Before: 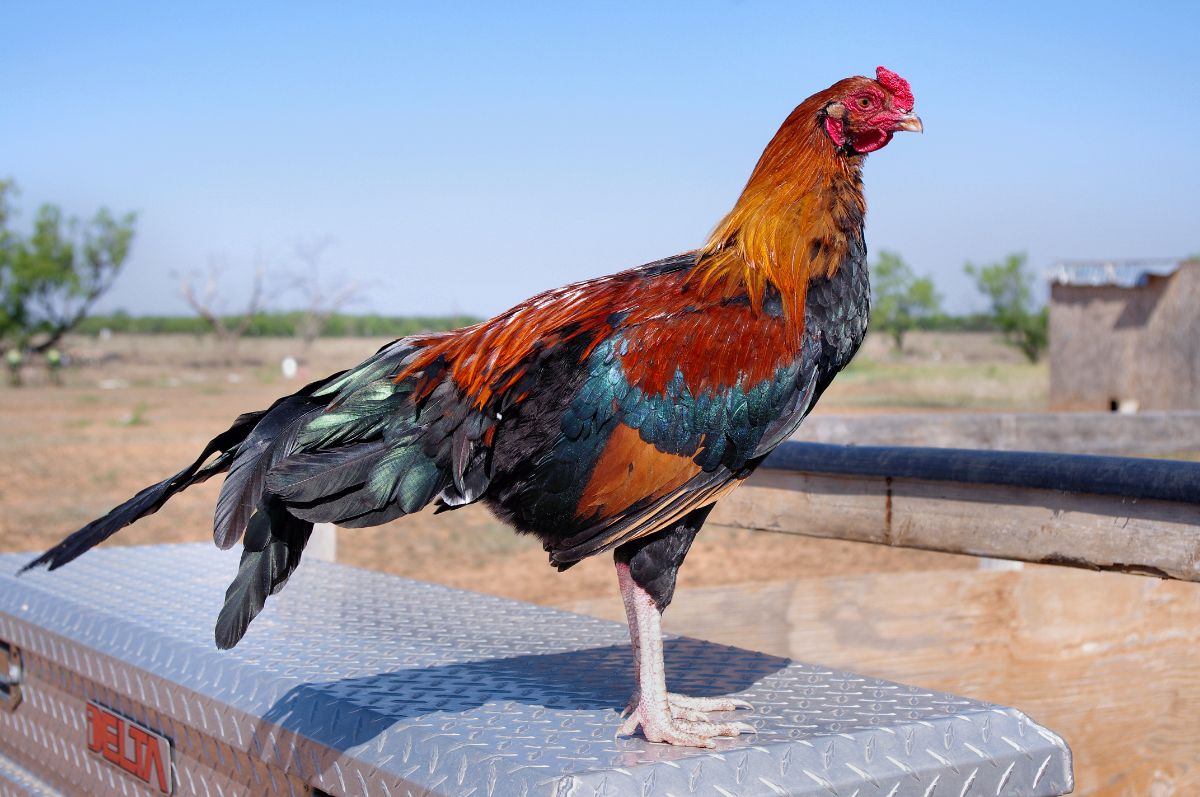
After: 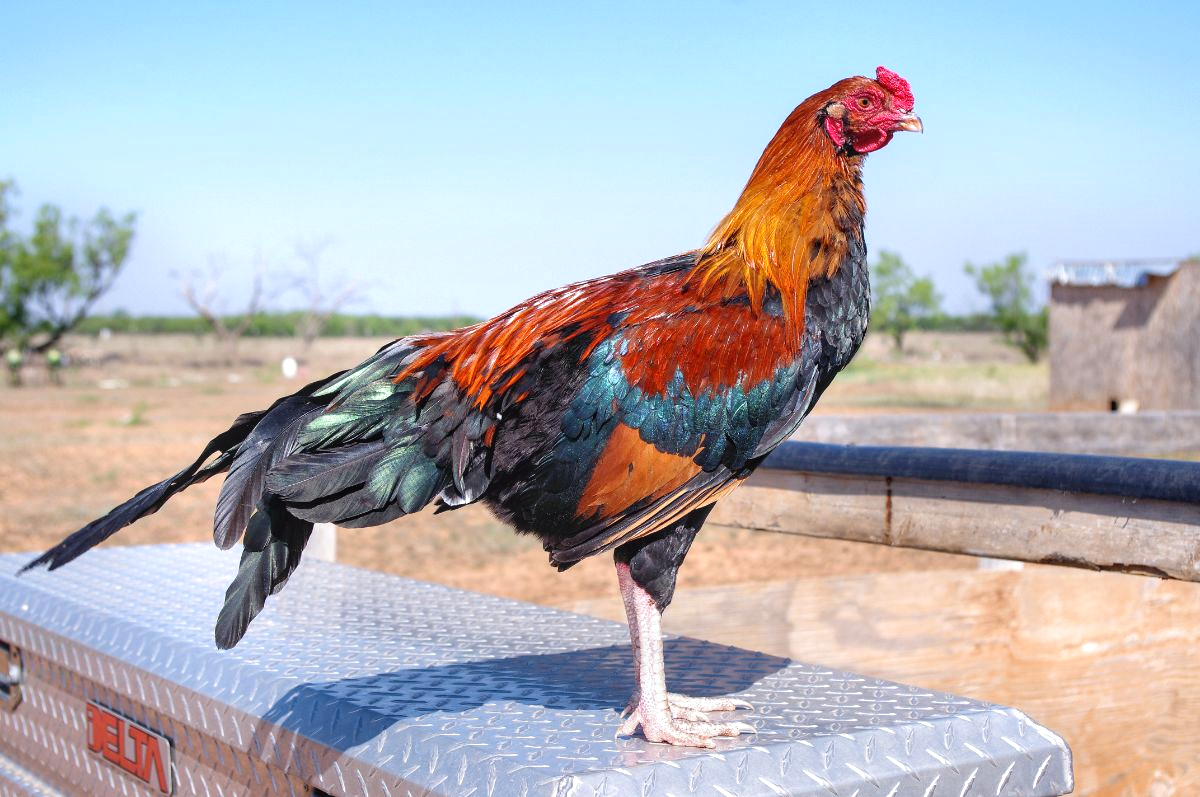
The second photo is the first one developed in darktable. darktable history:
local contrast: detail 110%
exposure: black level correction 0.001, exposure 0.499 EV, compensate exposure bias true, compensate highlight preservation false
